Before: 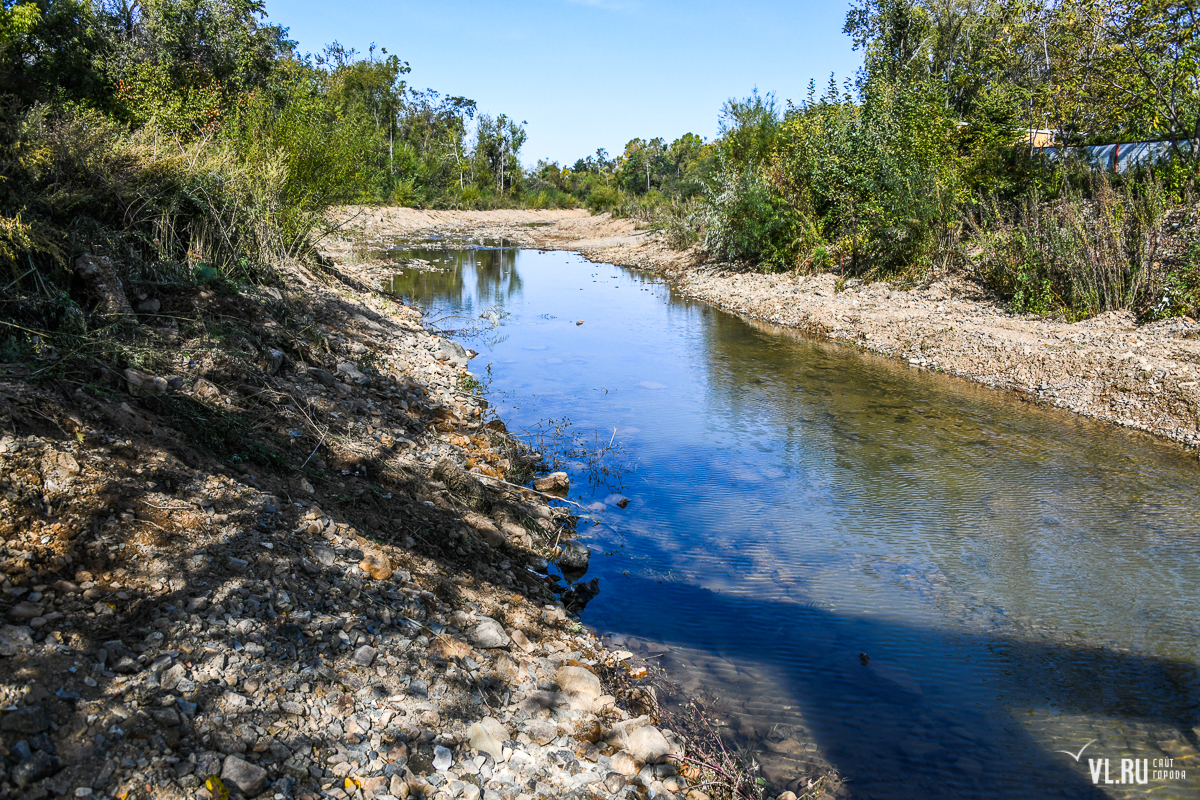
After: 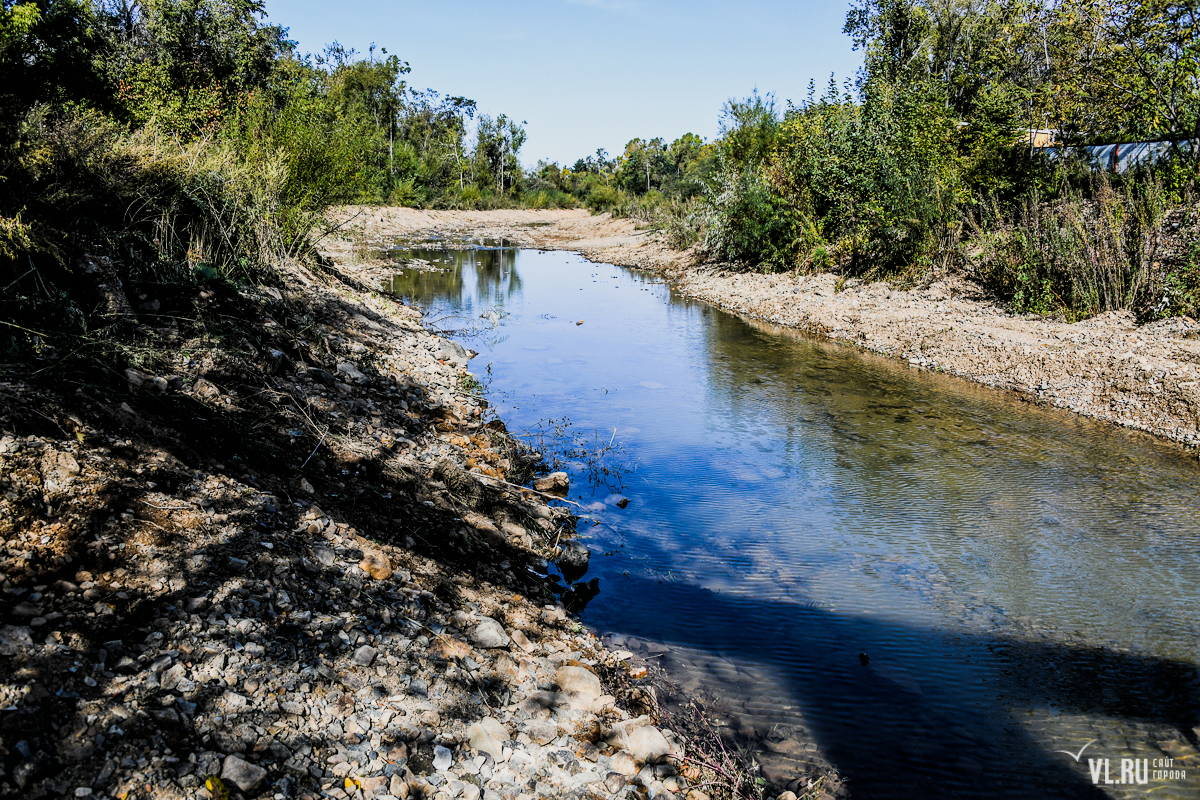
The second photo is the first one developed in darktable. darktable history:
filmic rgb: black relative exposure -5.02 EV, white relative exposure 3.49 EV, hardness 3.17, contrast 1.188, highlights saturation mix -49.27%
